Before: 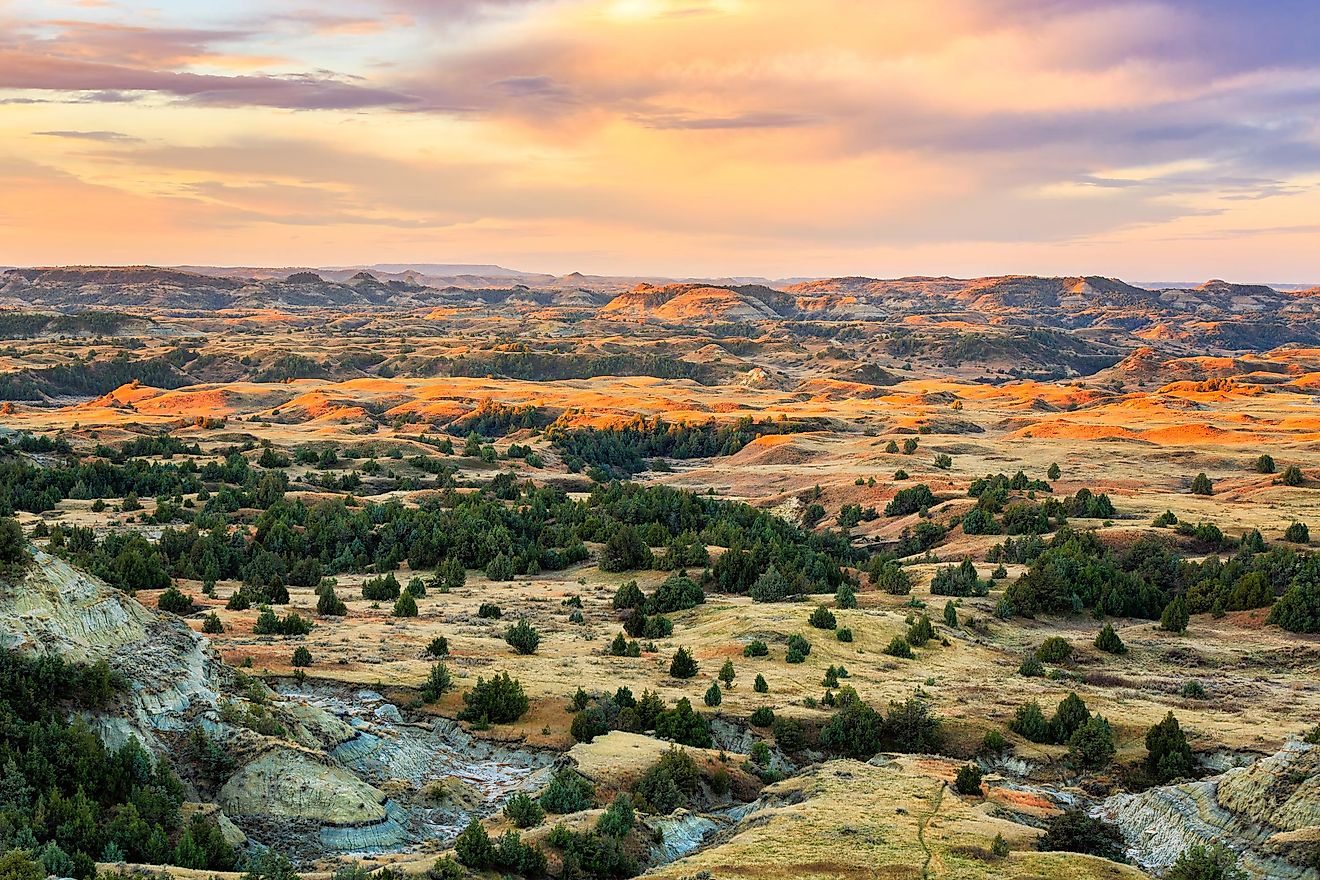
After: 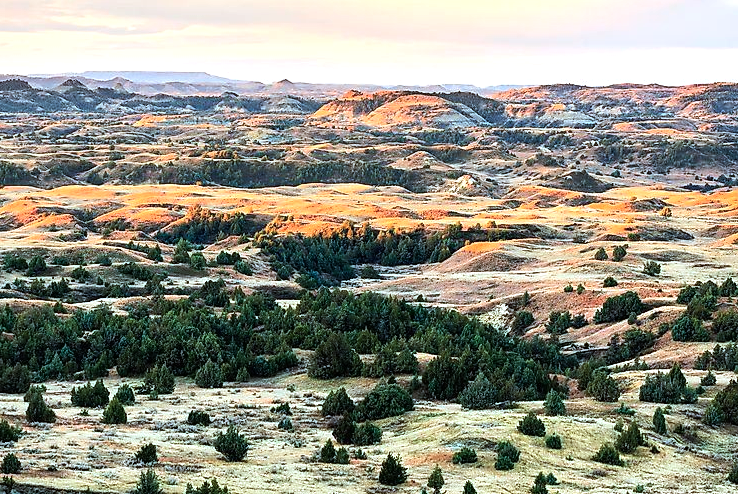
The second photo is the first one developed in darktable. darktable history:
color correction: highlights a* -9.55, highlights b* -21
tone equalizer: -8 EV -0.746 EV, -7 EV -0.681 EV, -6 EV -0.58 EV, -5 EV -0.367 EV, -3 EV 0.384 EV, -2 EV 0.6 EV, -1 EV 0.701 EV, +0 EV 0.752 EV, edges refinement/feathering 500, mask exposure compensation -1.57 EV, preserve details no
crop and rotate: left 22.065%, top 22.032%, right 22.008%, bottom 21.749%
